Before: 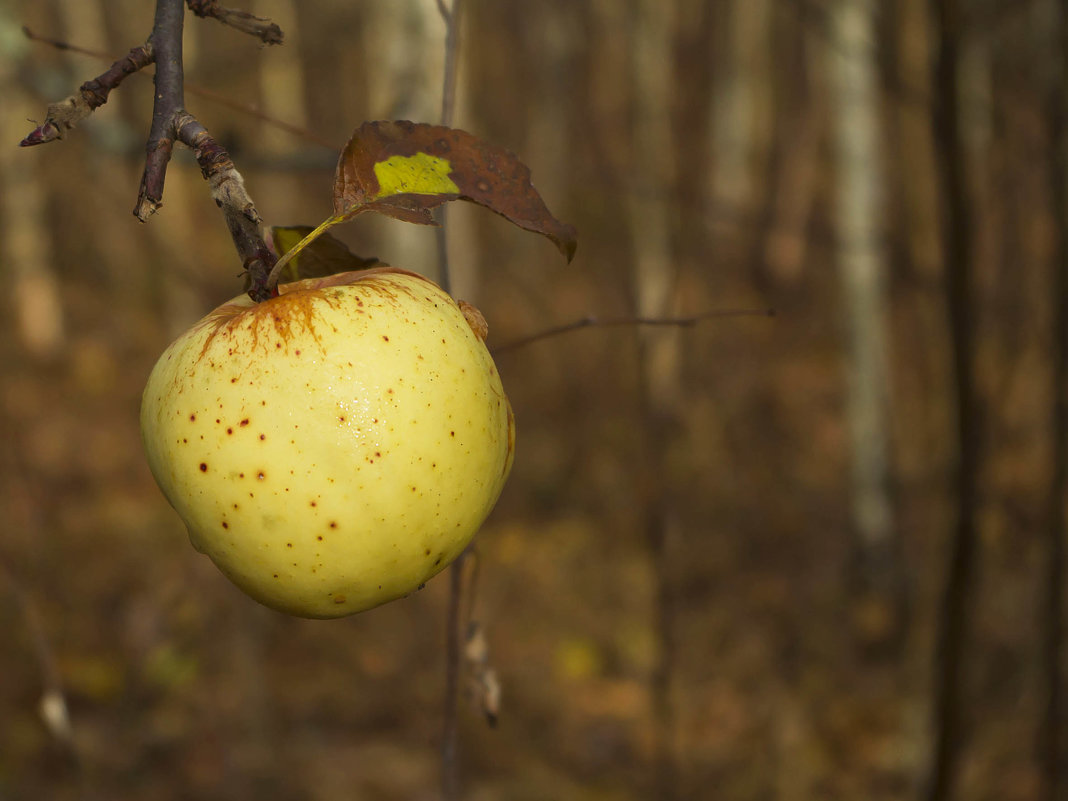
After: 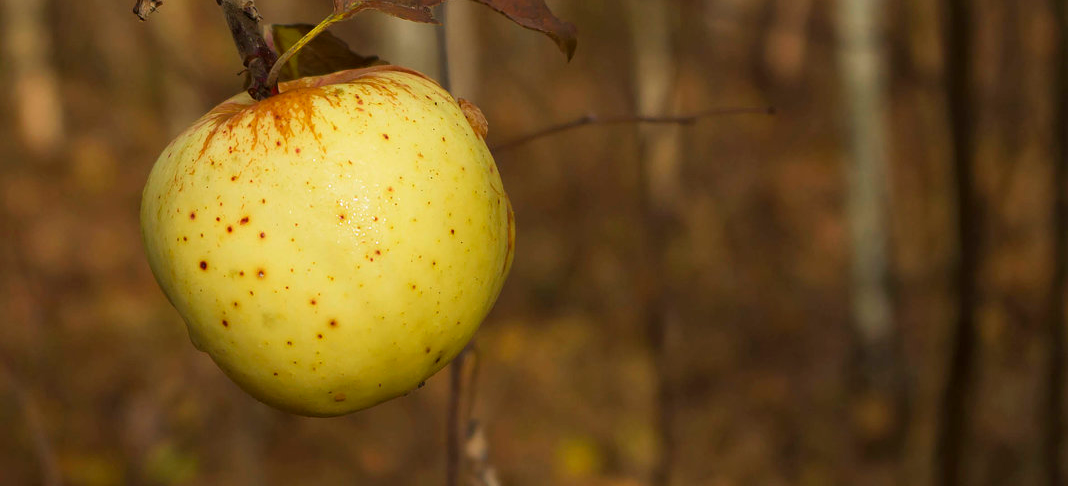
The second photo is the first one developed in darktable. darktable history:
crop and rotate: top 25.285%, bottom 13.954%
